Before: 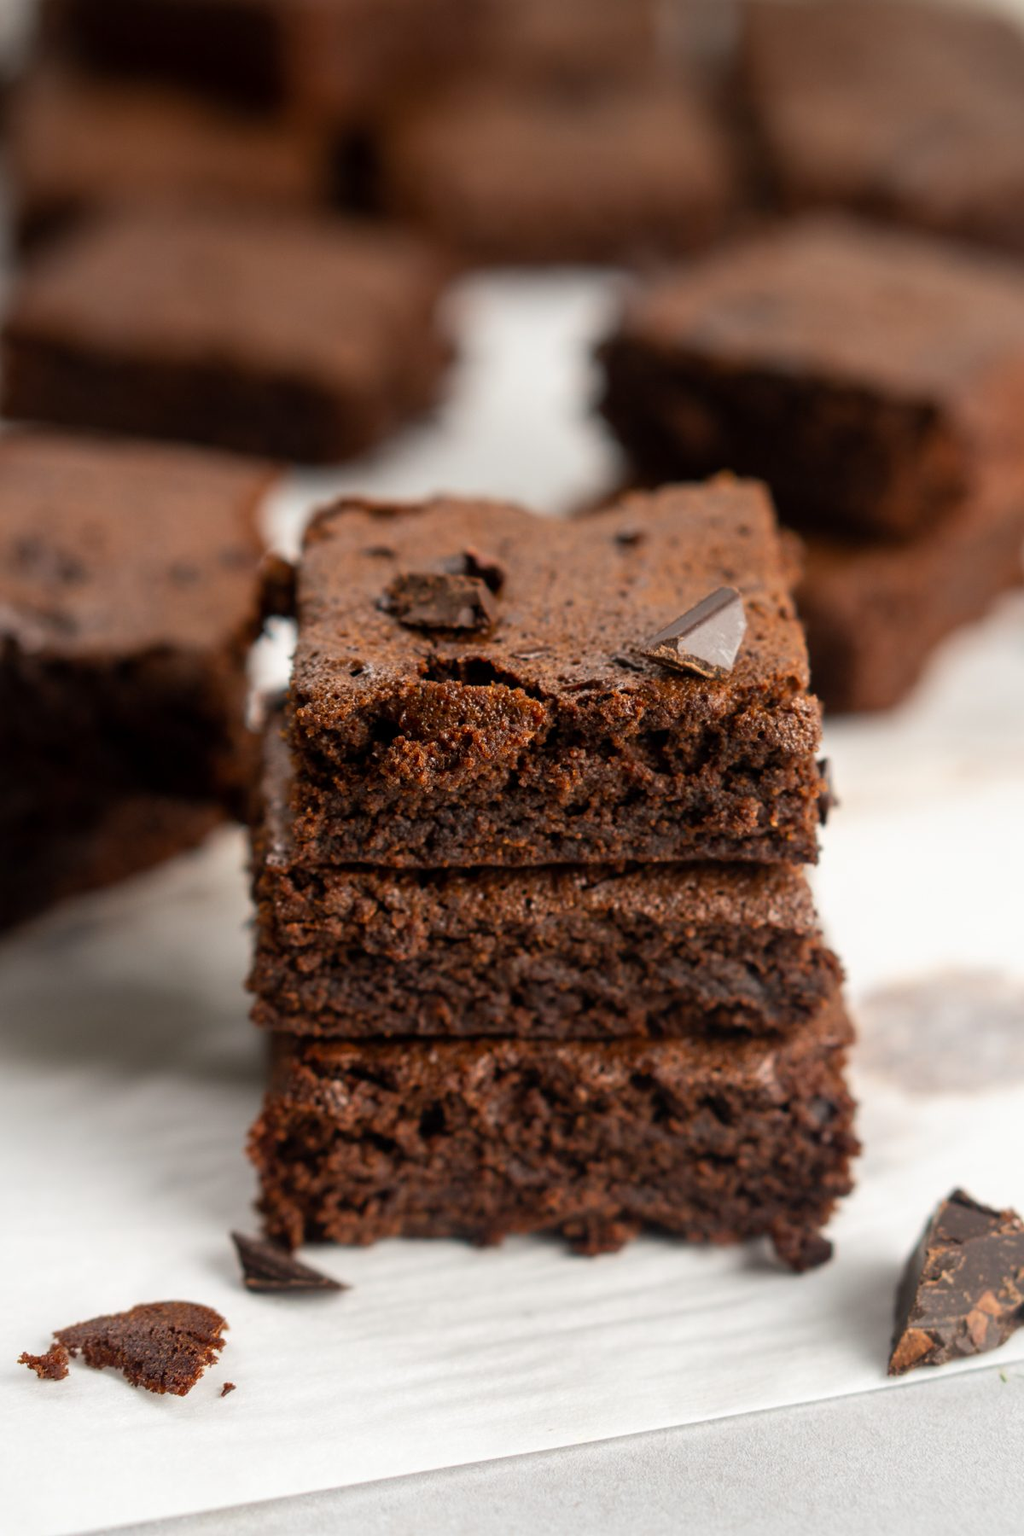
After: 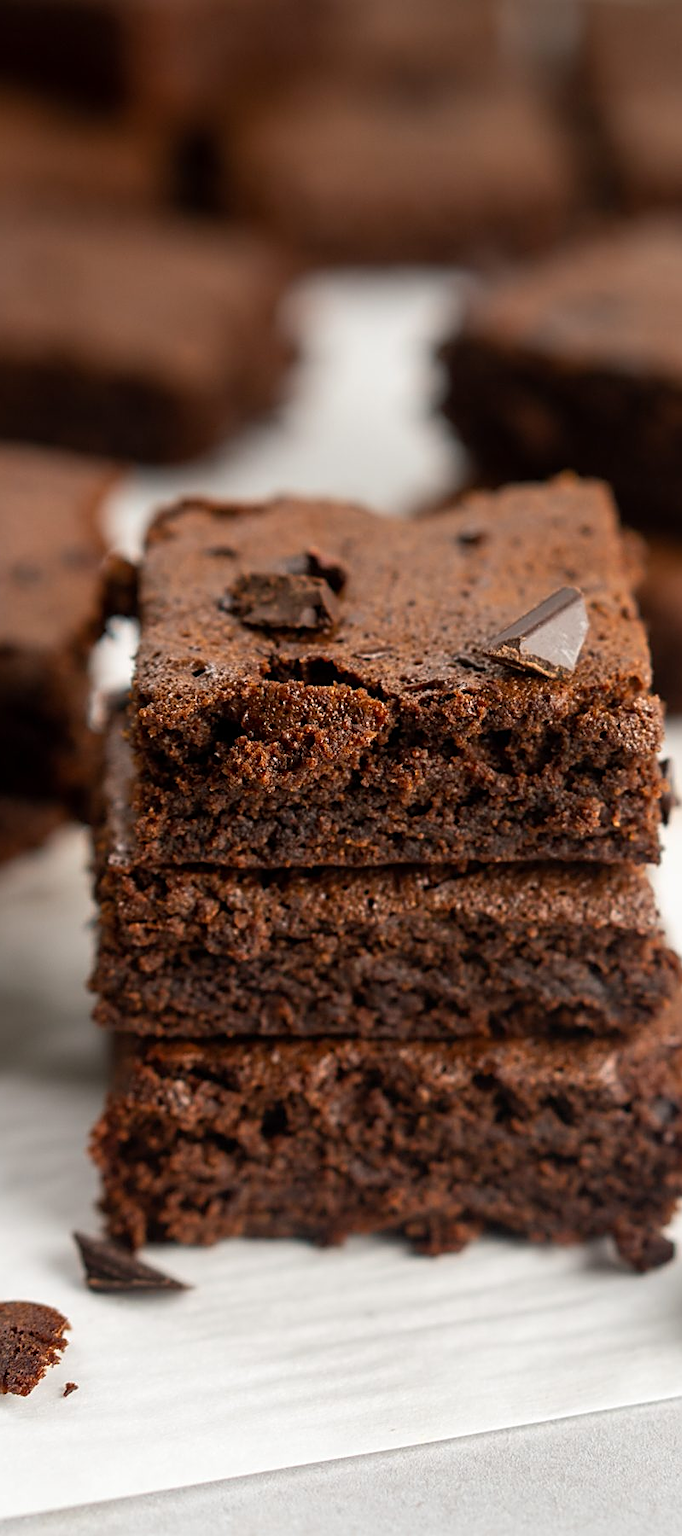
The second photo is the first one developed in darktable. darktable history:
sharpen: amount 0.575
crop and rotate: left 15.446%, right 17.836%
